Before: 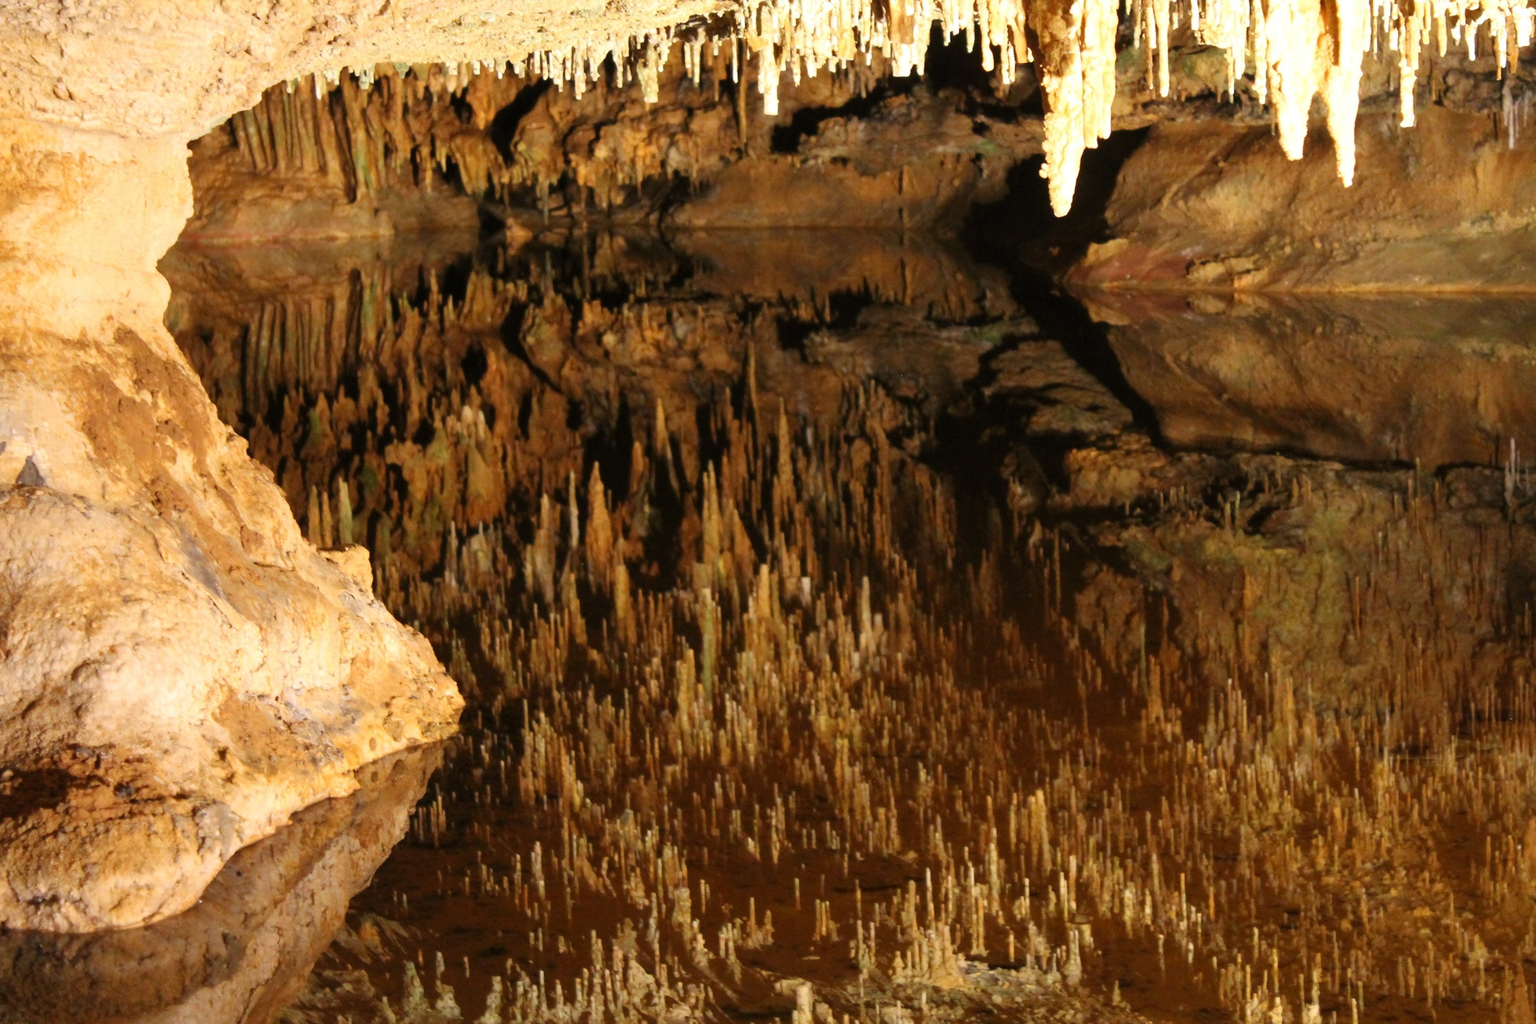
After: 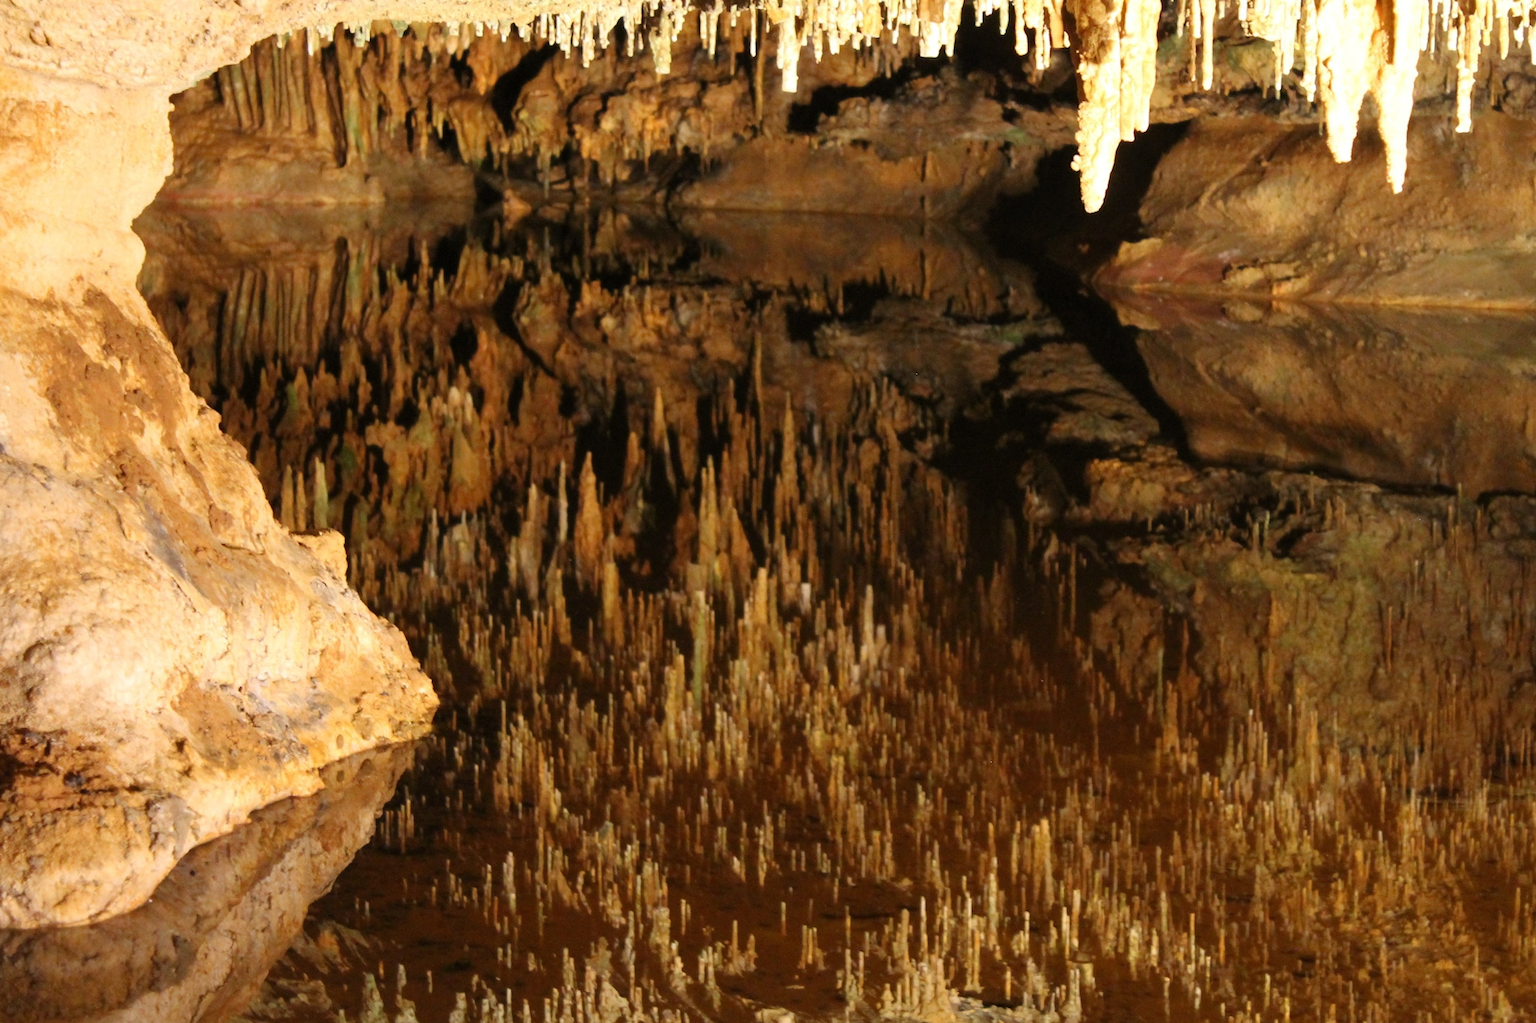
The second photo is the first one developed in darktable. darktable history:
crop and rotate: angle -2.34°
